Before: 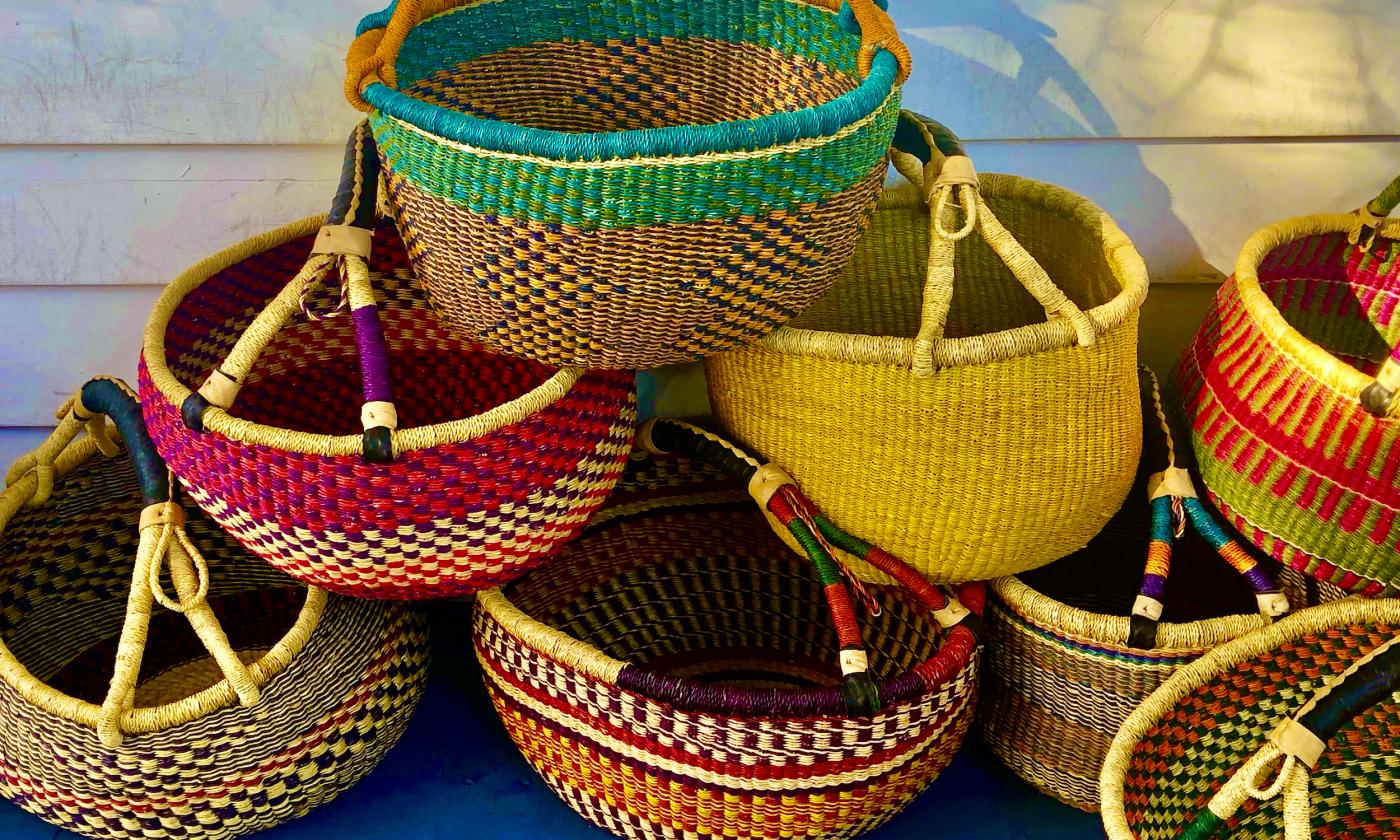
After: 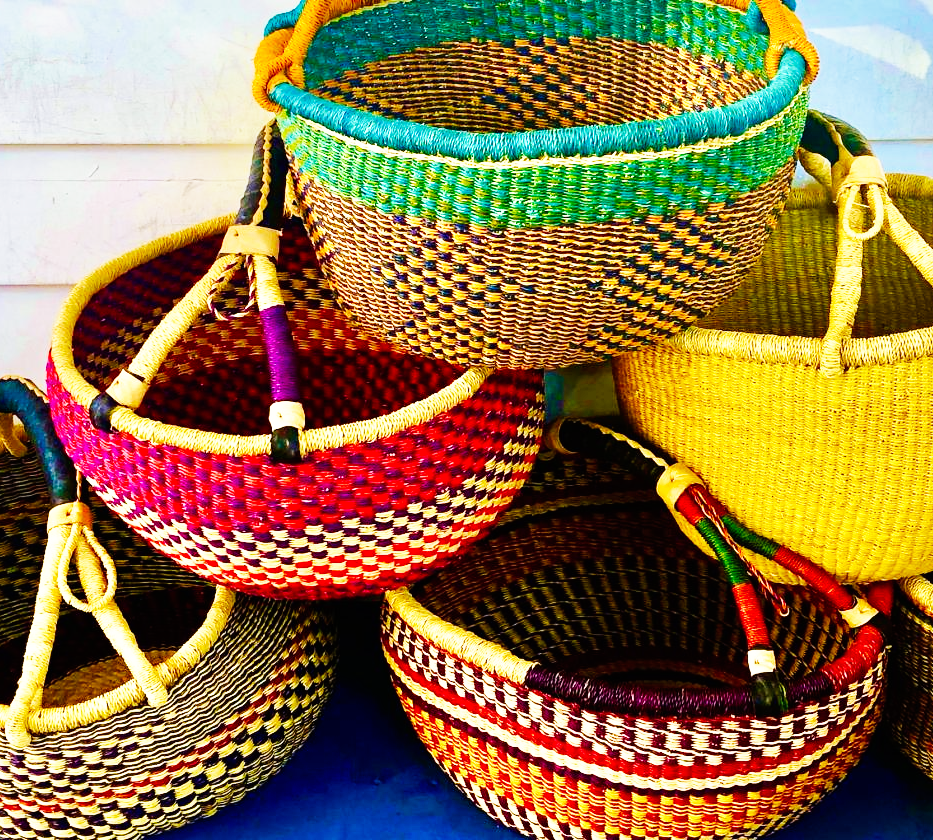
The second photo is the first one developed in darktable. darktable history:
crop and rotate: left 6.617%, right 26.717%
base curve: curves: ch0 [(0, 0) (0.007, 0.004) (0.027, 0.03) (0.046, 0.07) (0.207, 0.54) (0.442, 0.872) (0.673, 0.972) (1, 1)], preserve colors none
